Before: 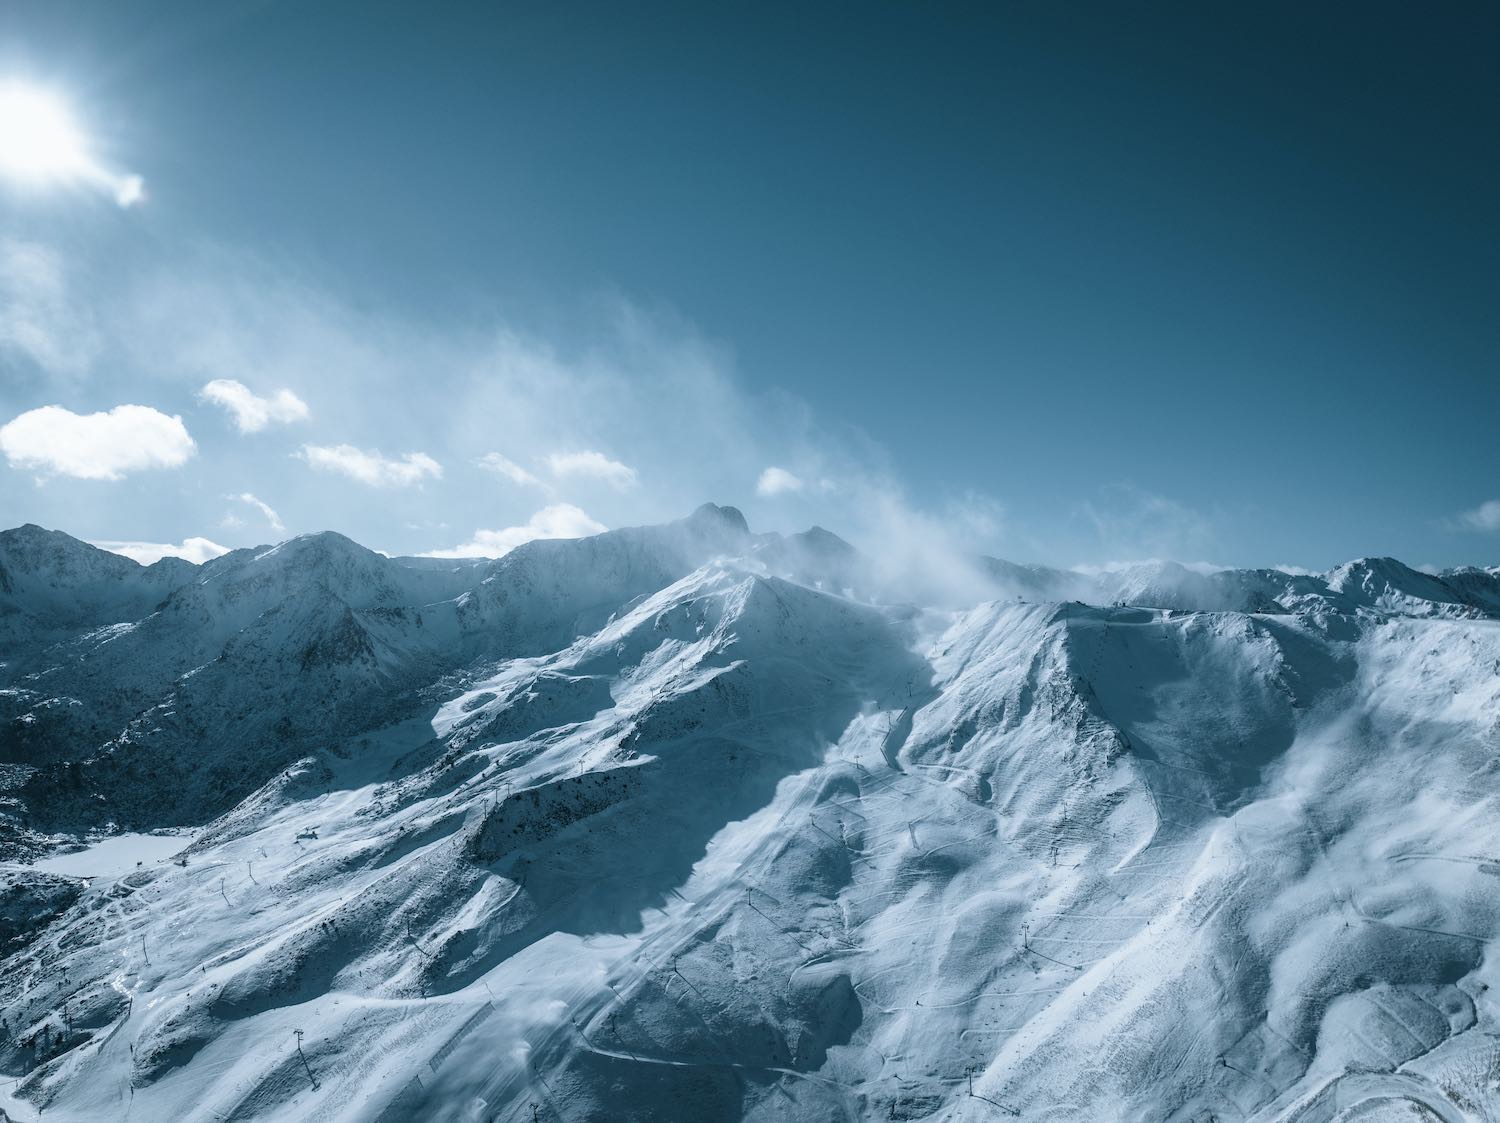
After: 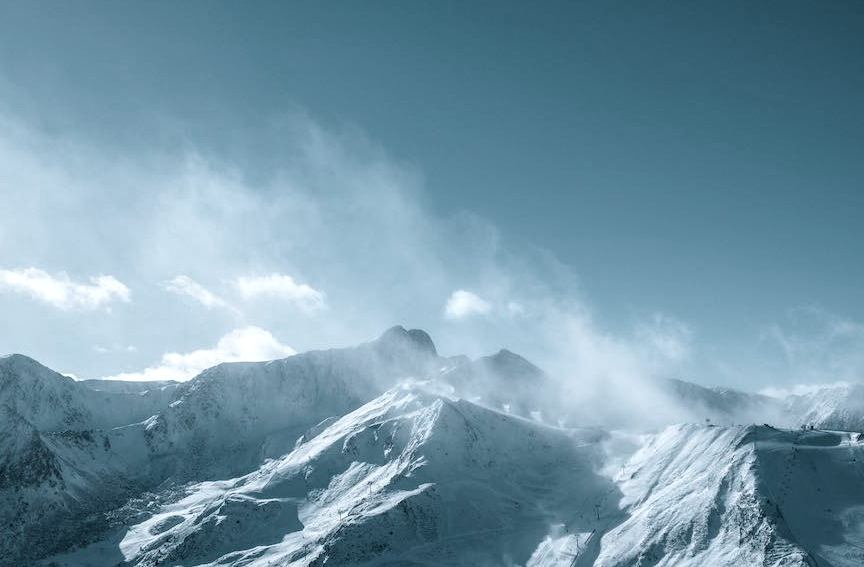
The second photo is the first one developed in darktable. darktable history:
color zones: curves: ch0 [(0, 0.299) (0.25, 0.383) (0.456, 0.352) (0.736, 0.571)]; ch1 [(0, 0.63) (0.151, 0.568) (0.254, 0.416) (0.47, 0.558) (0.732, 0.37) (0.909, 0.492)]; ch2 [(0.004, 0.604) (0.158, 0.443) (0.257, 0.403) (0.761, 0.468)]
local contrast: detail 130%
crop: left 20.833%, top 15.781%, right 21.53%, bottom 33.659%
